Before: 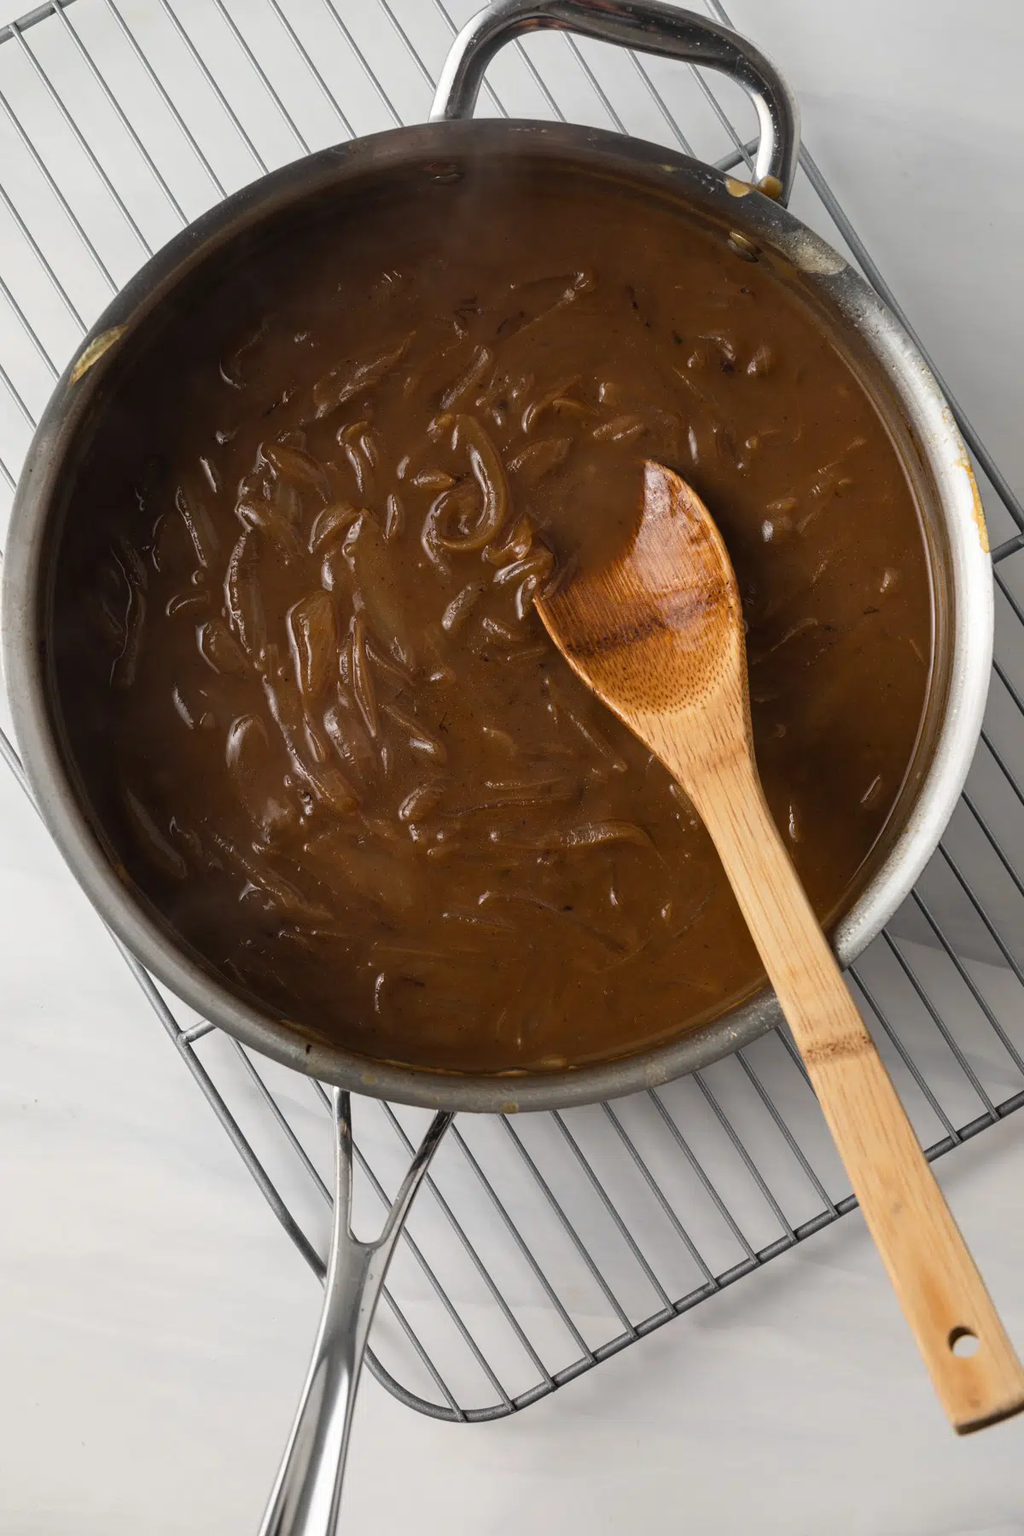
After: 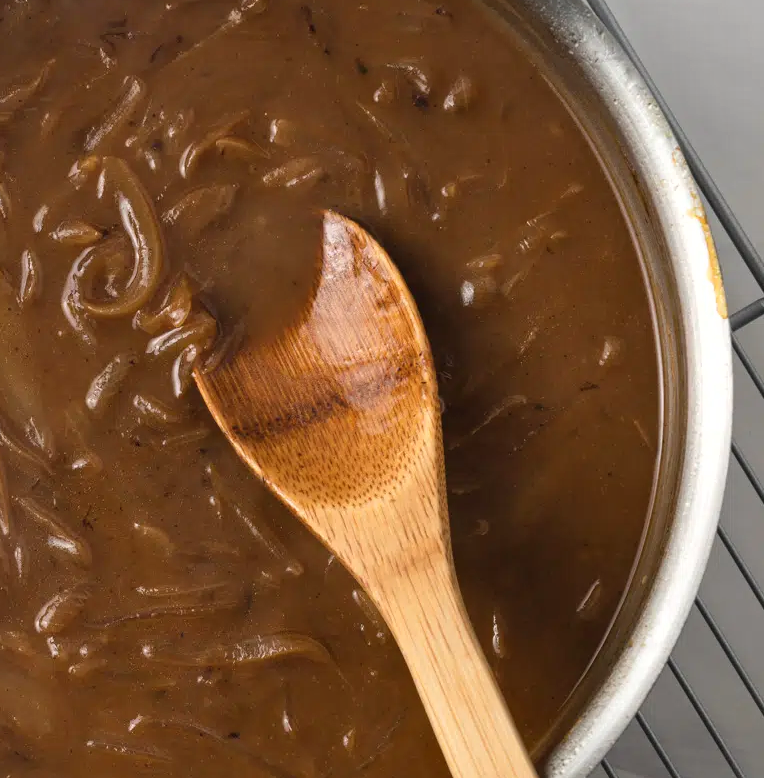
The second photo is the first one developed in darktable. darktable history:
crop: left 36.005%, top 18.293%, right 0.31%, bottom 38.444%
shadows and highlights: low approximation 0.01, soften with gaussian
exposure: black level correction 0, exposure 0.2 EV, compensate exposure bias true, compensate highlight preservation false
